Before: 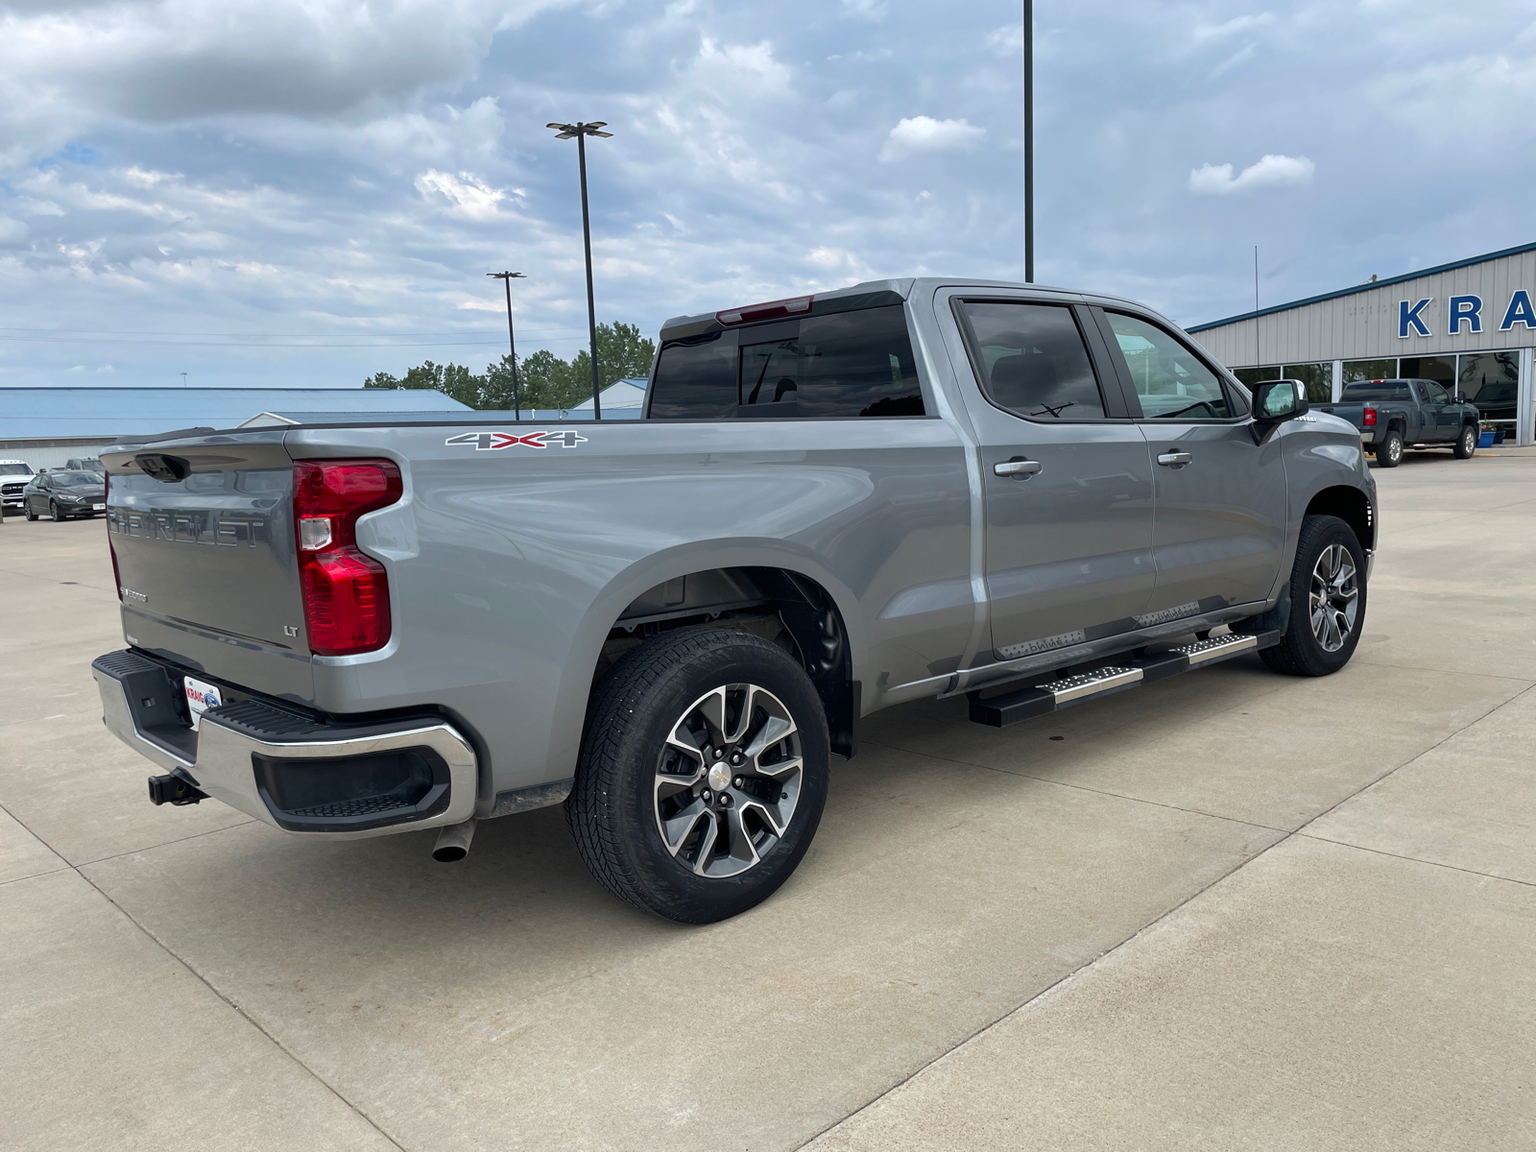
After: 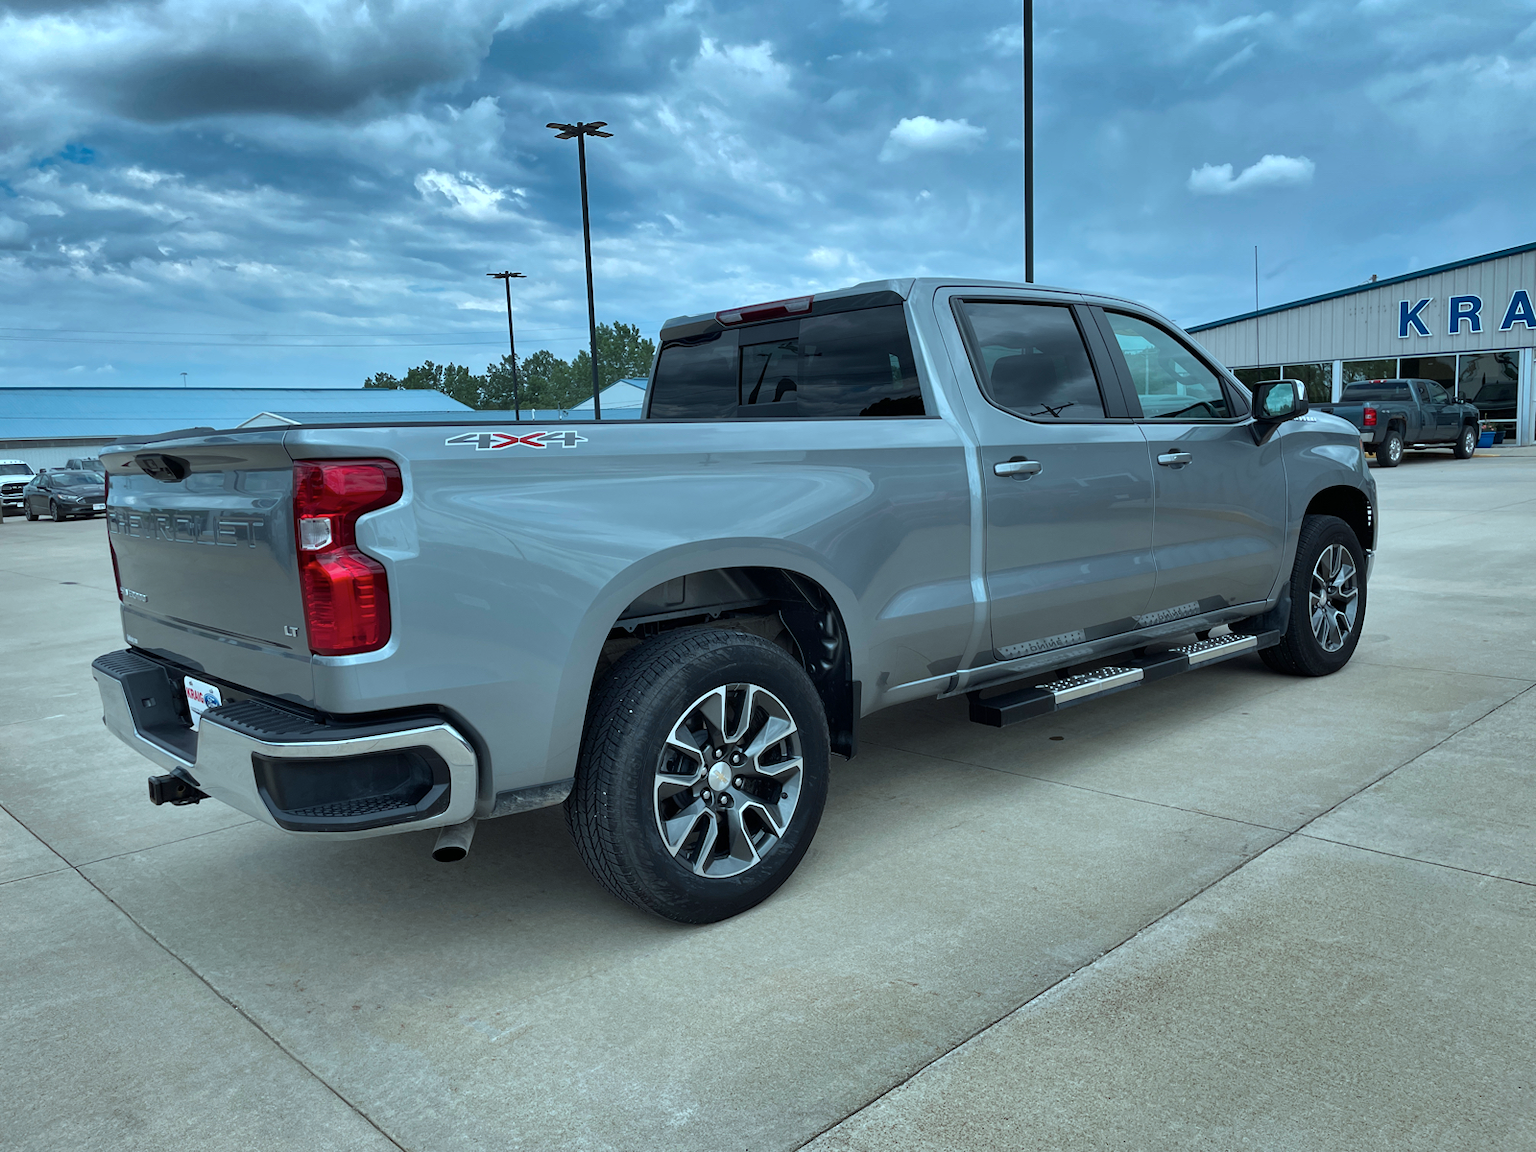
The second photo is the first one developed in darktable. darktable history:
shadows and highlights: white point adjustment 0.136, highlights -70.7, soften with gaussian
color correction: highlights a* -12.1, highlights b* -15.63
